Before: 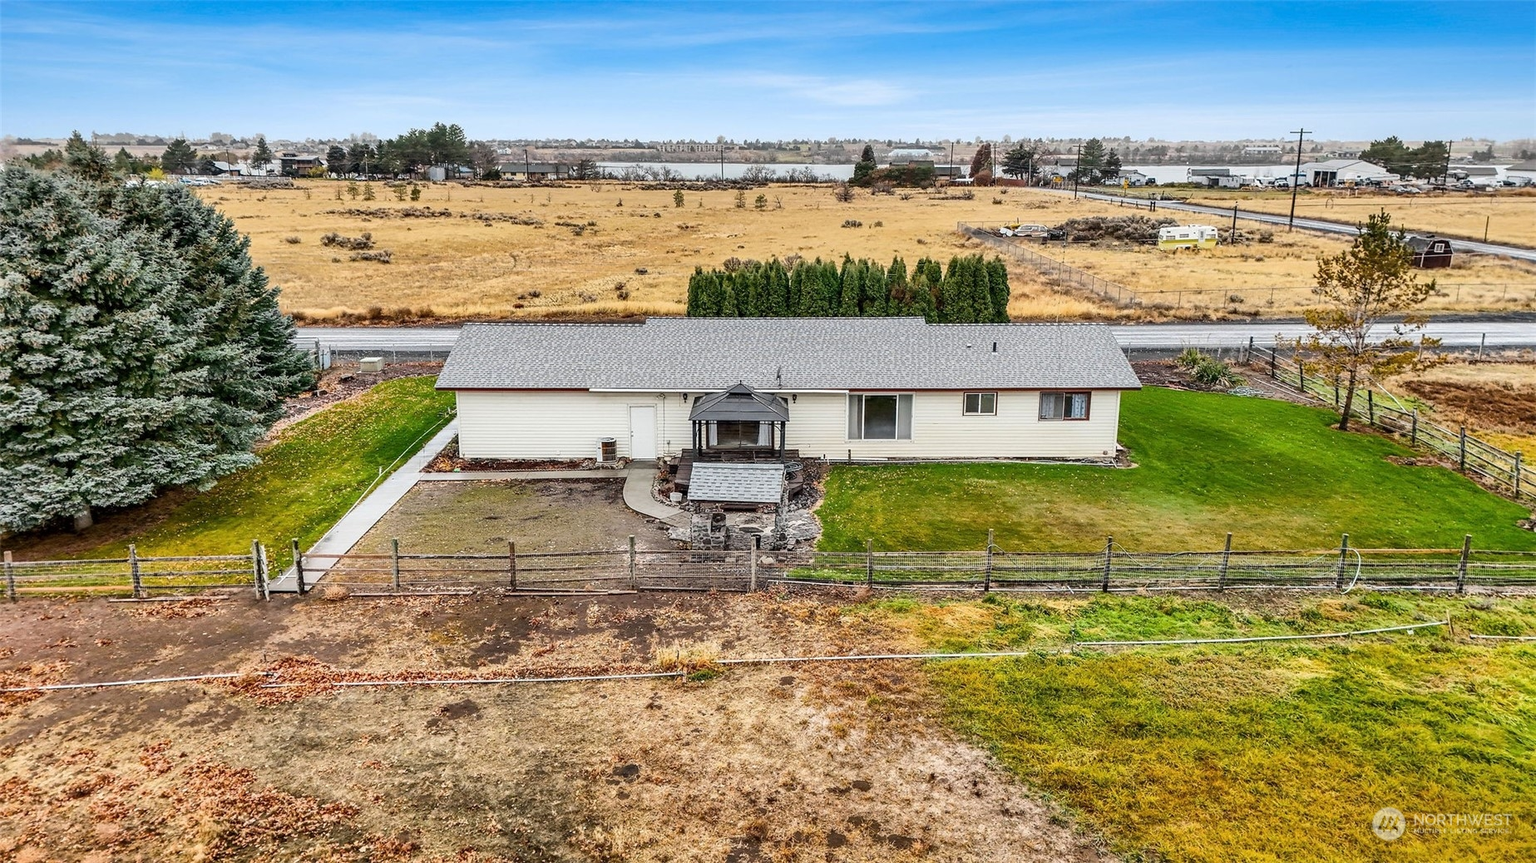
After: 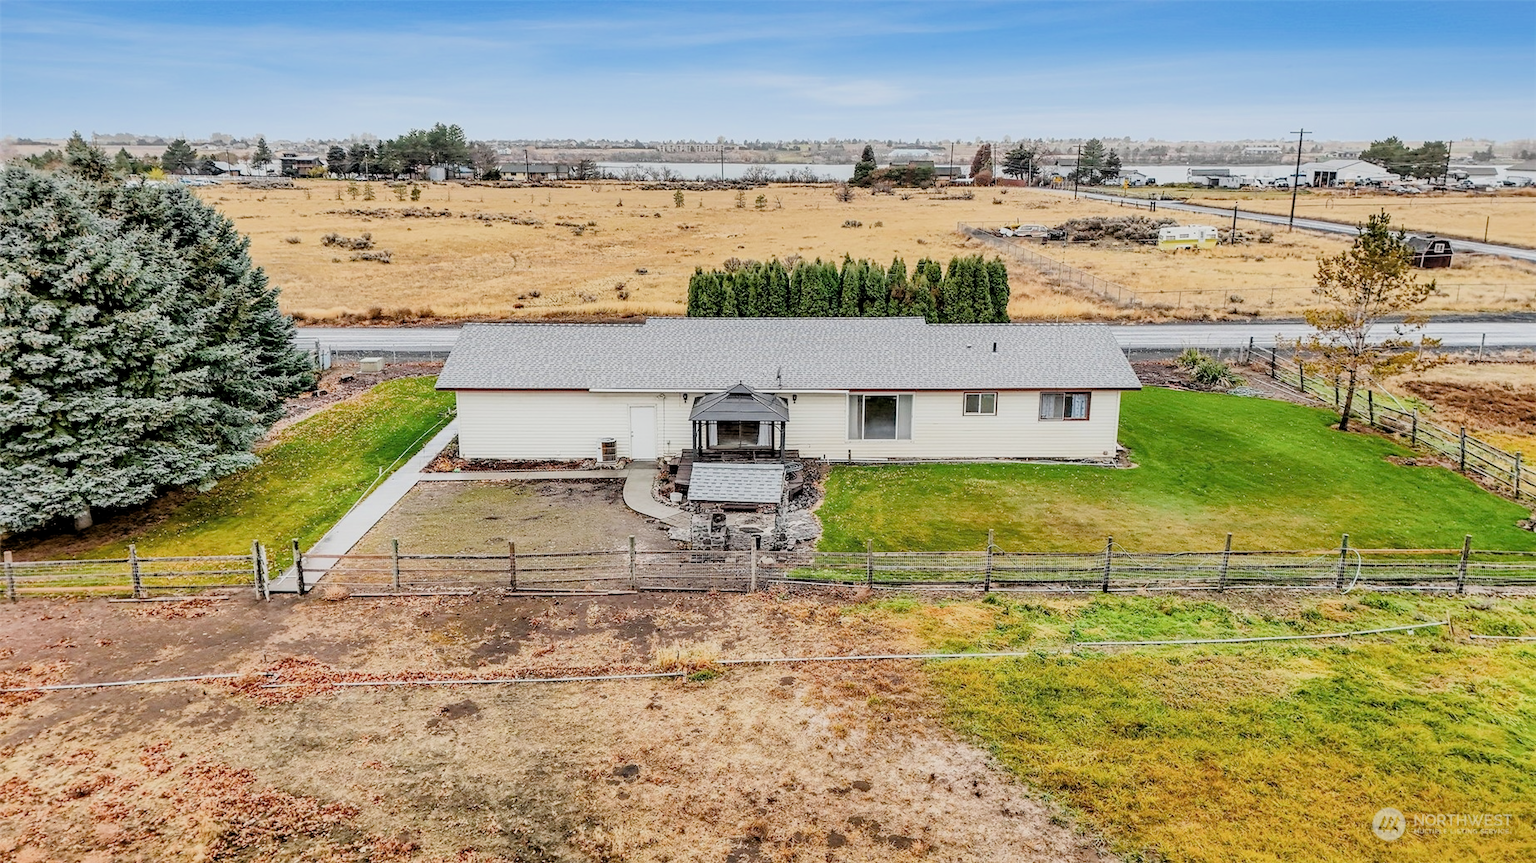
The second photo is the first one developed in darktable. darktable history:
filmic rgb: black relative exposure -8.75 EV, white relative exposure 4.98 EV, target black luminance 0%, hardness 3.79, latitude 65.52%, contrast 0.823, shadows ↔ highlights balance 19.89%
tone equalizer: -8 EV -0.74 EV, -7 EV -0.706 EV, -6 EV -0.596 EV, -5 EV -0.404 EV, -3 EV 0.388 EV, -2 EV 0.6 EV, -1 EV 0.678 EV, +0 EV 0.78 EV
